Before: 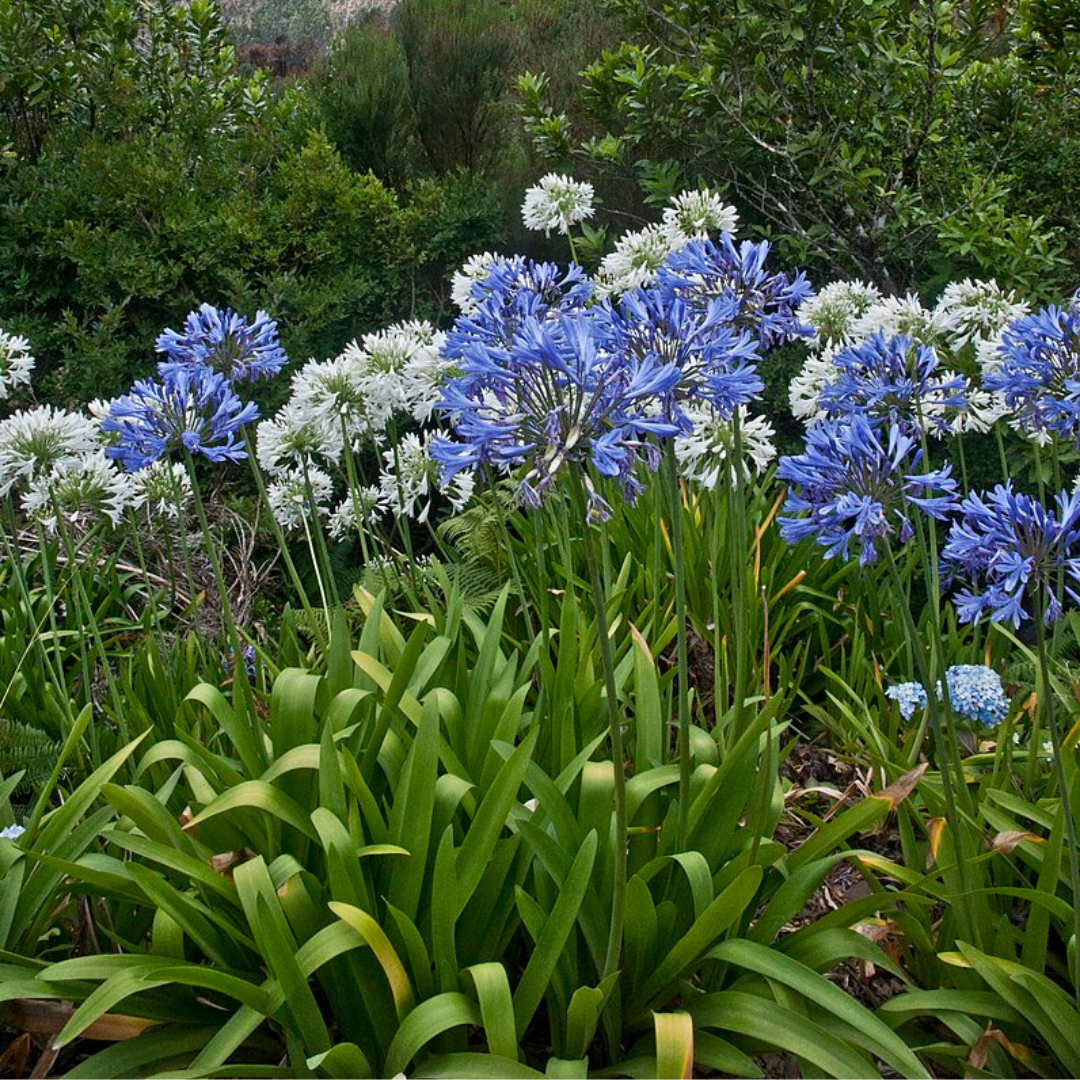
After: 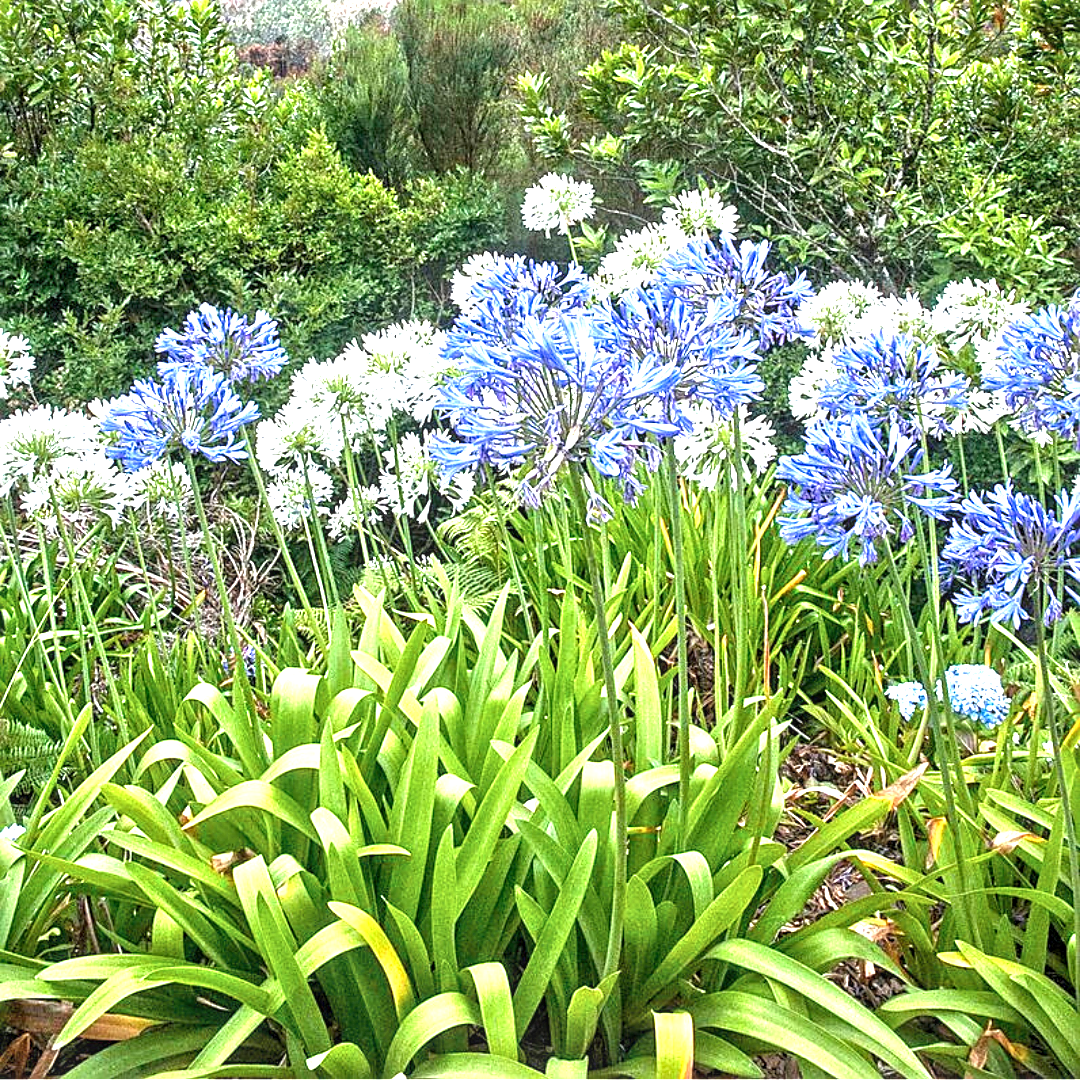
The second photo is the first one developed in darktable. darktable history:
local contrast: detail 130%
exposure: black level correction 0, exposure 2.088 EV, compensate exposure bias true, compensate highlight preservation false
sharpen: on, module defaults
color zones: curves: ch0 [(0.25, 0.5) (0.463, 0.627) (0.484, 0.637) (0.75, 0.5)]
